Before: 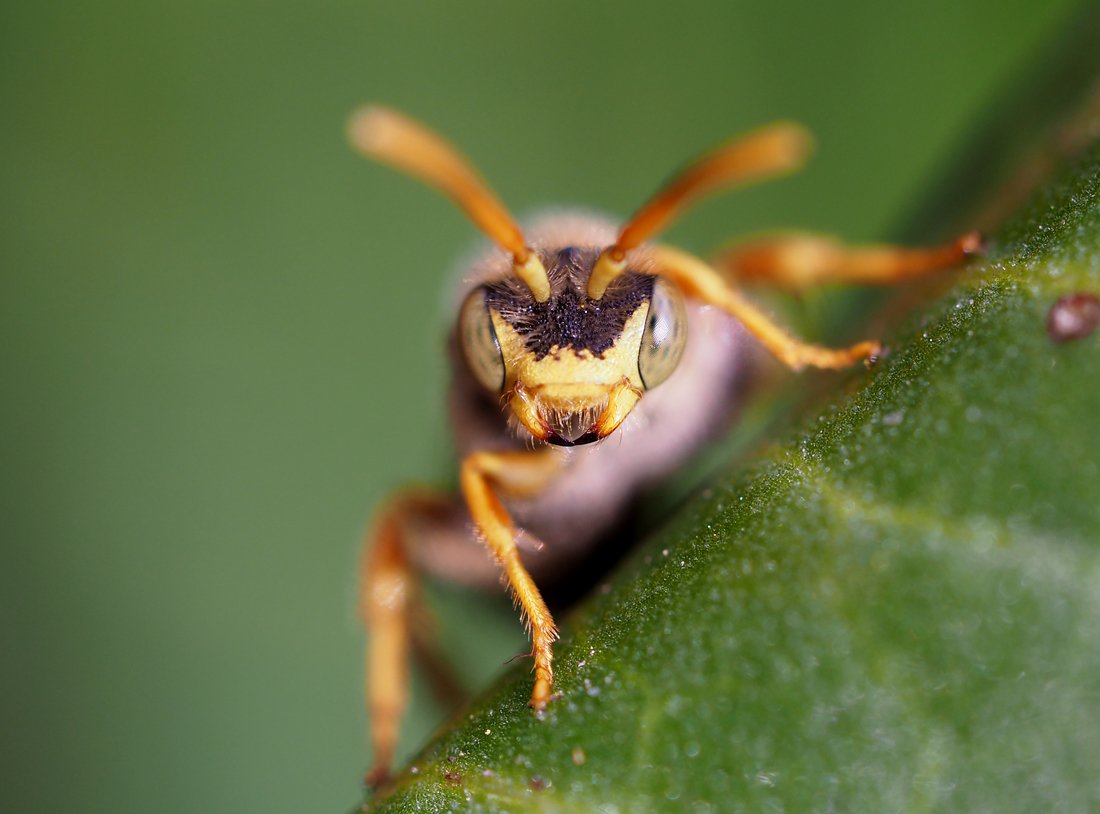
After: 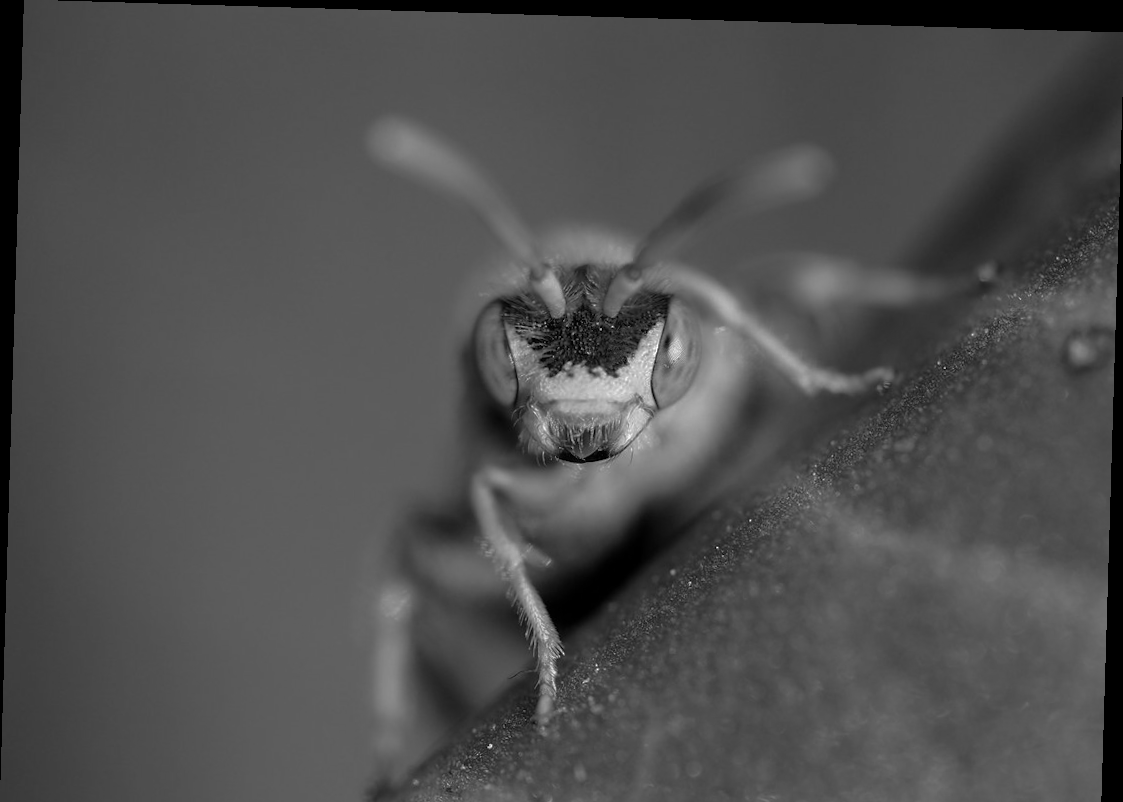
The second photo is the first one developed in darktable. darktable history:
rotate and perspective: rotation 1.72°, automatic cropping off
crop and rotate: top 0%, bottom 5.097%
monochrome: on, module defaults
base curve: curves: ch0 [(0, 0) (0.826, 0.587) (1, 1)]
